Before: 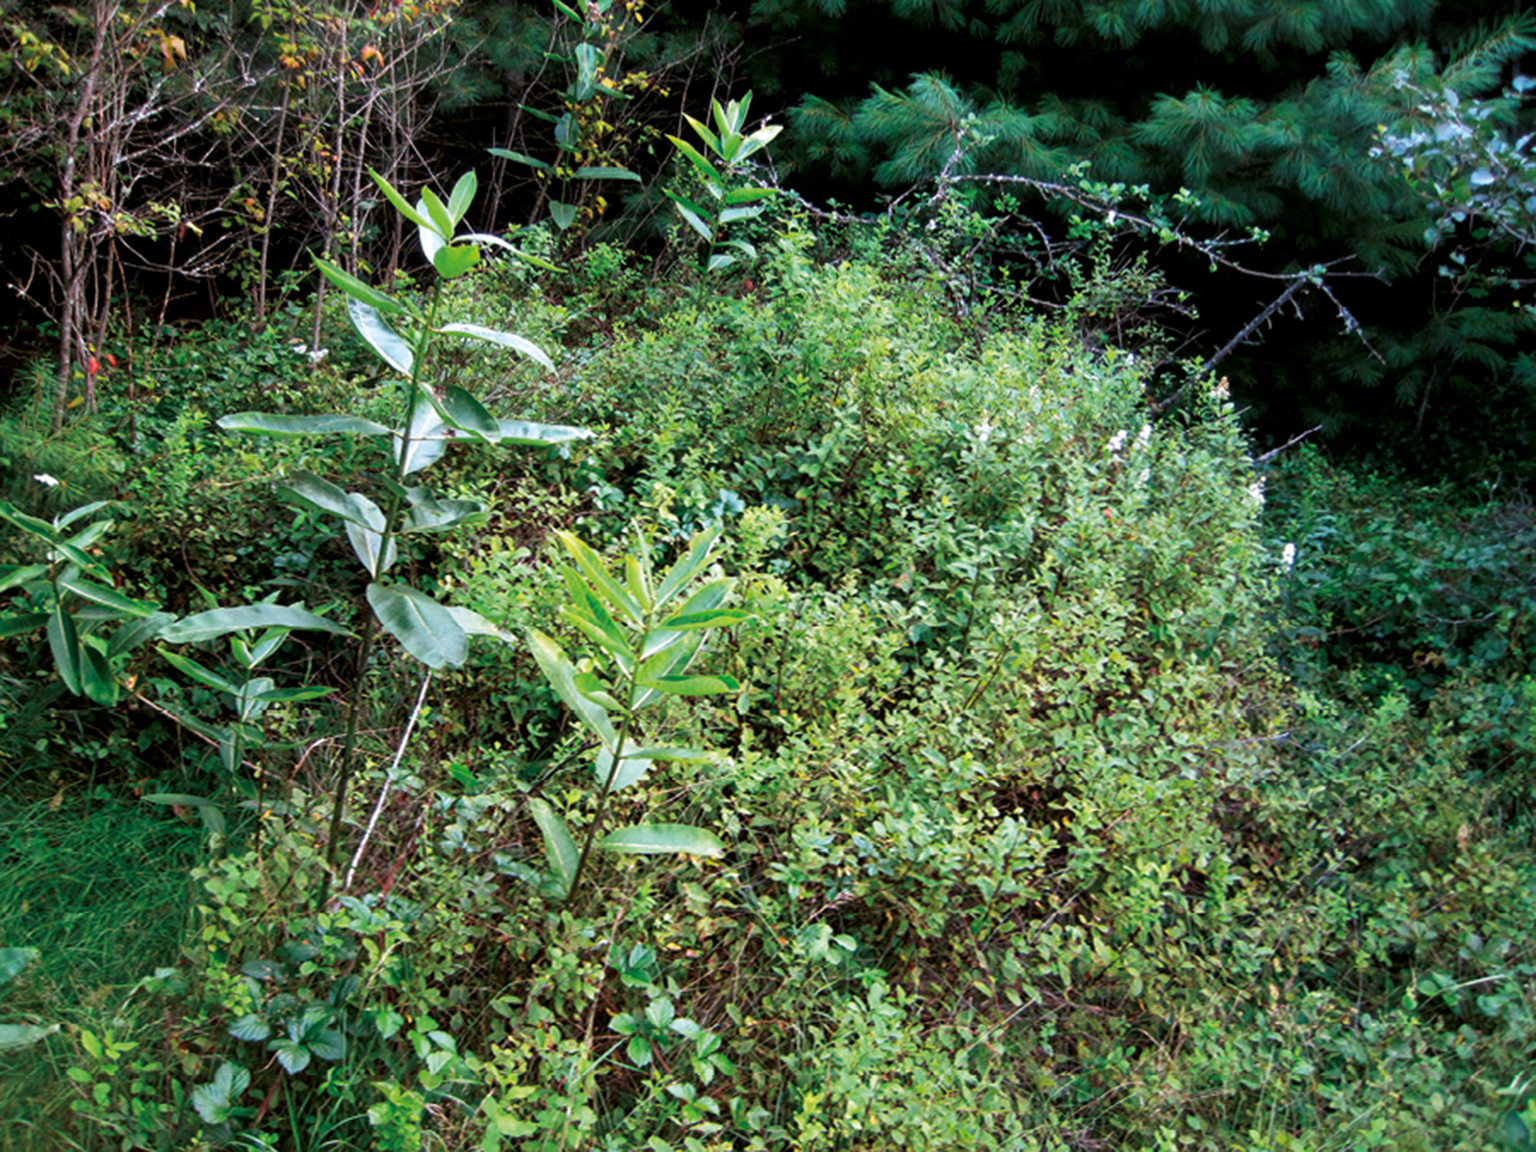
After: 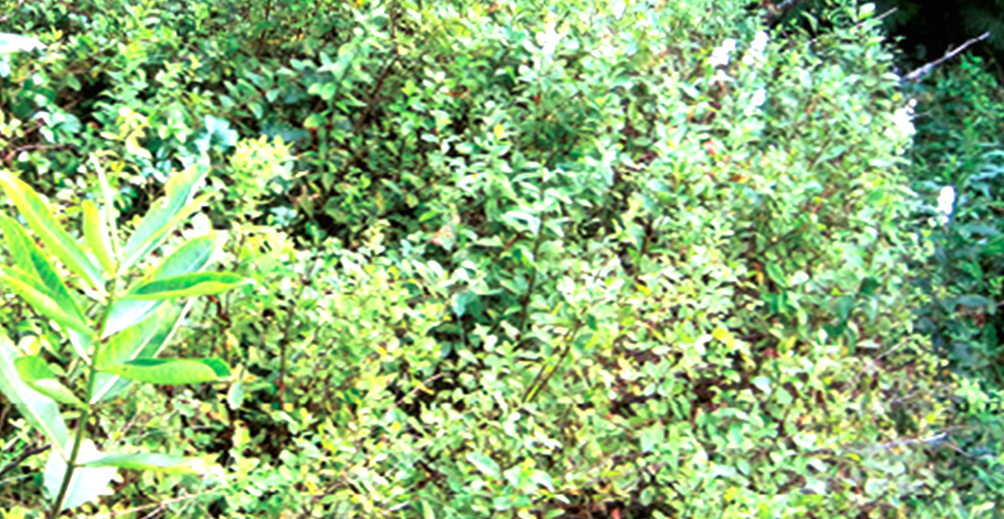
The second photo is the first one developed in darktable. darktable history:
exposure: black level correction 0, exposure 1 EV, compensate exposure bias true, compensate highlight preservation false
crop: left 36.607%, top 34.735%, right 13.146%, bottom 30.611%
